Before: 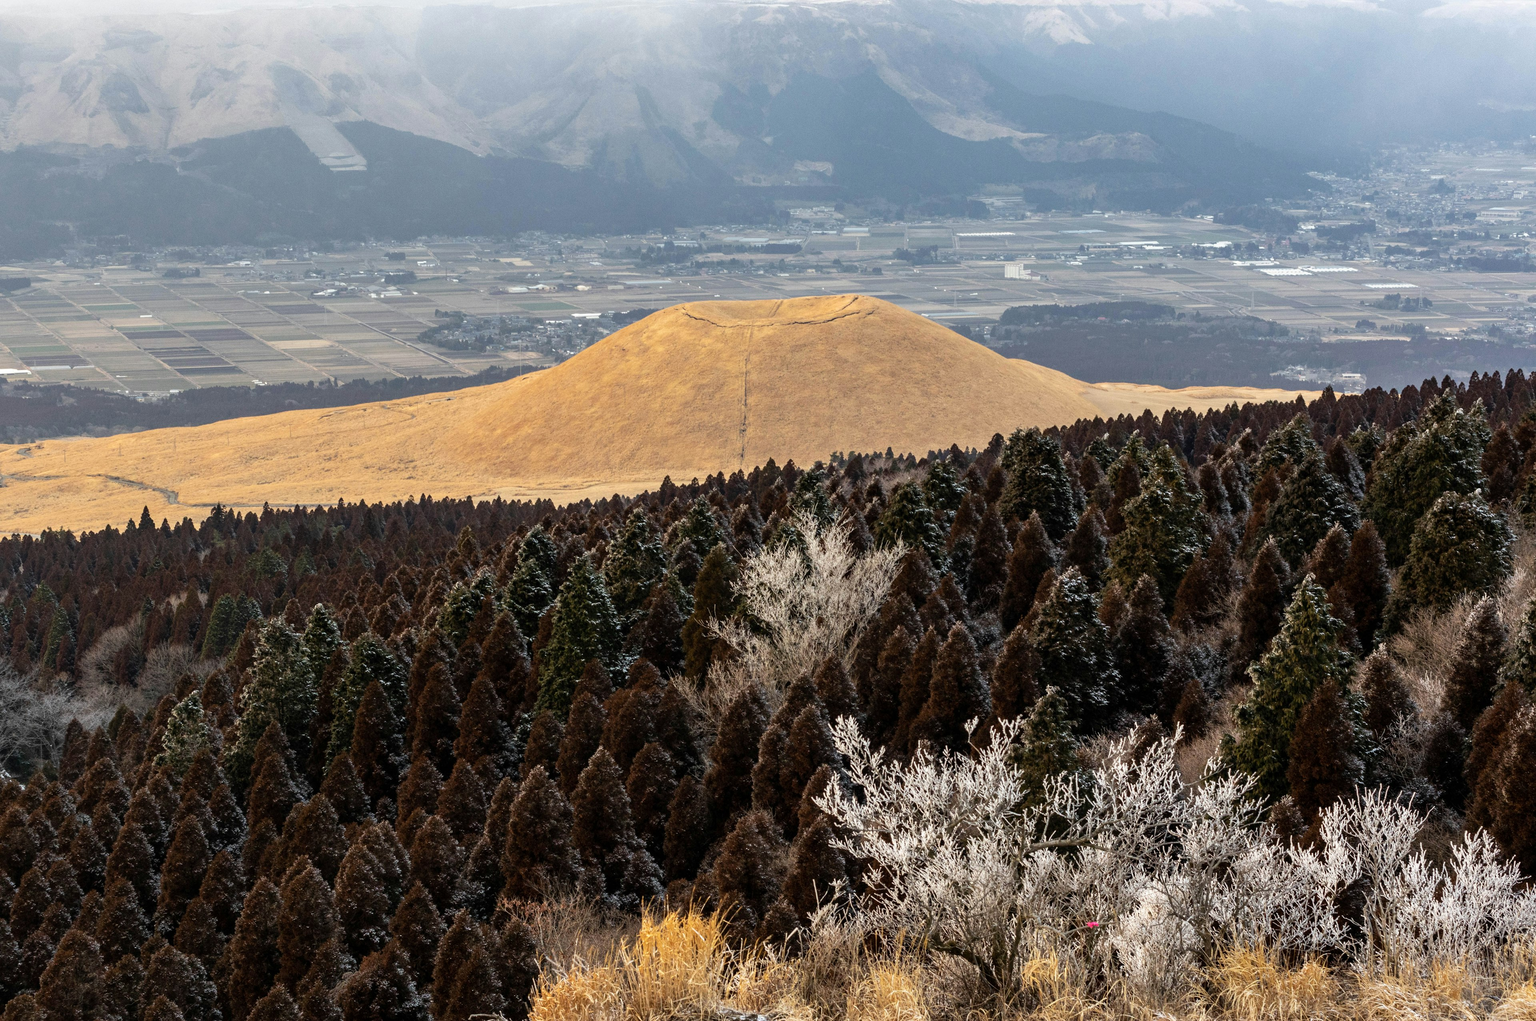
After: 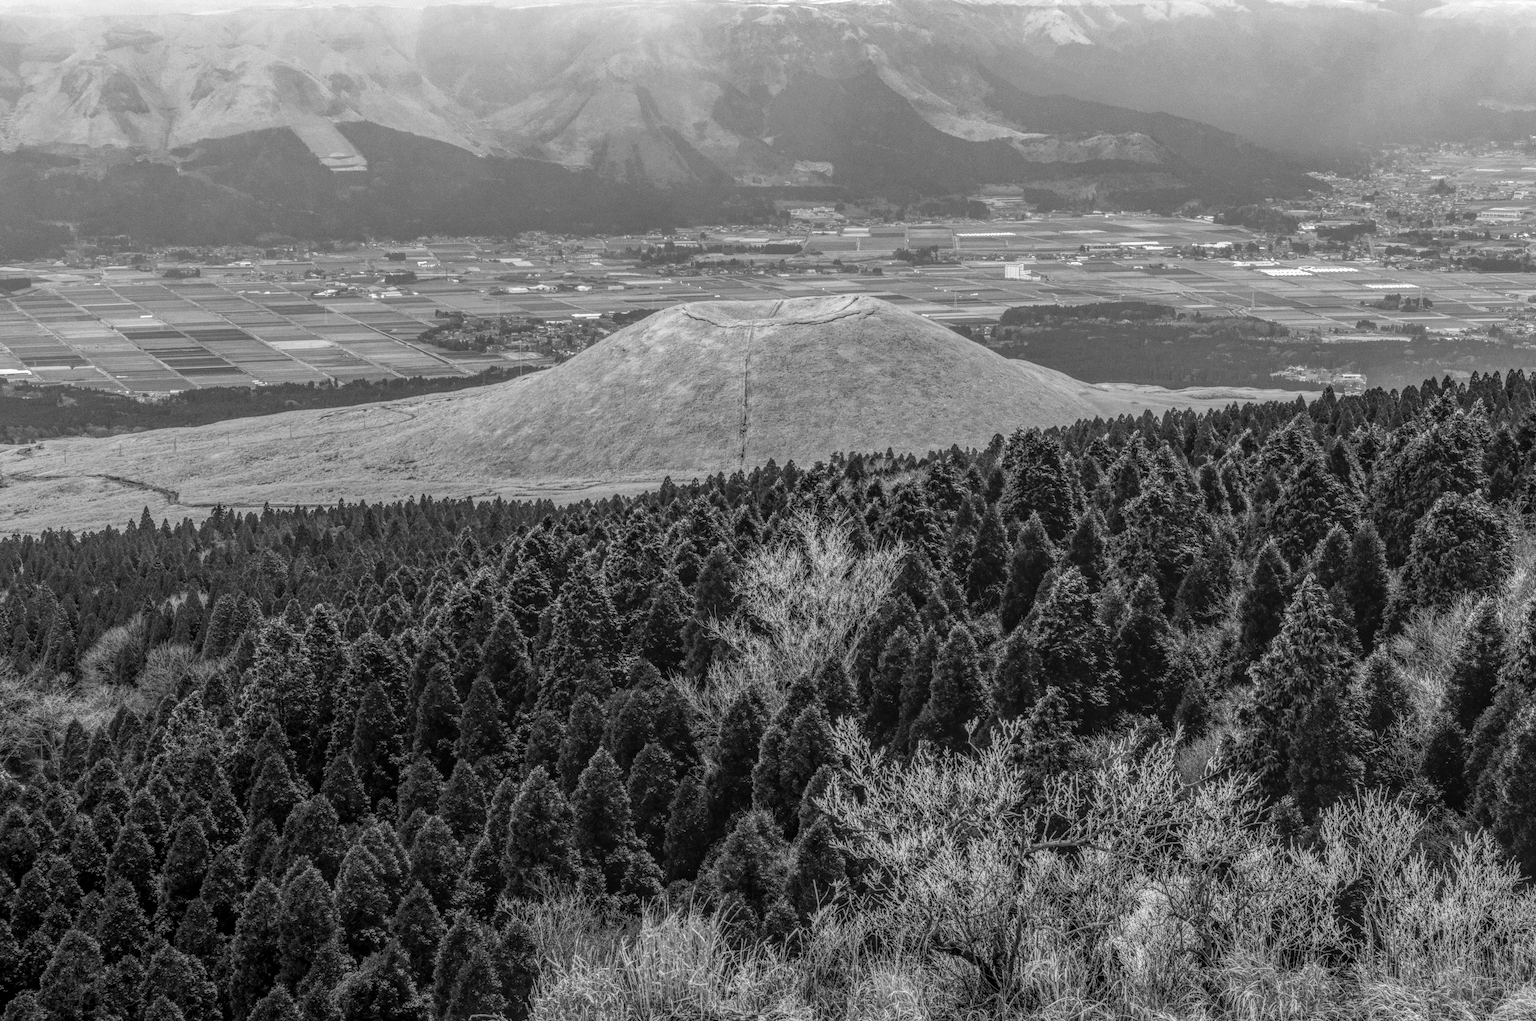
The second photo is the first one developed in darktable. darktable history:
monochrome: on, module defaults
local contrast: highlights 0%, shadows 0%, detail 200%, midtone range 0.25
